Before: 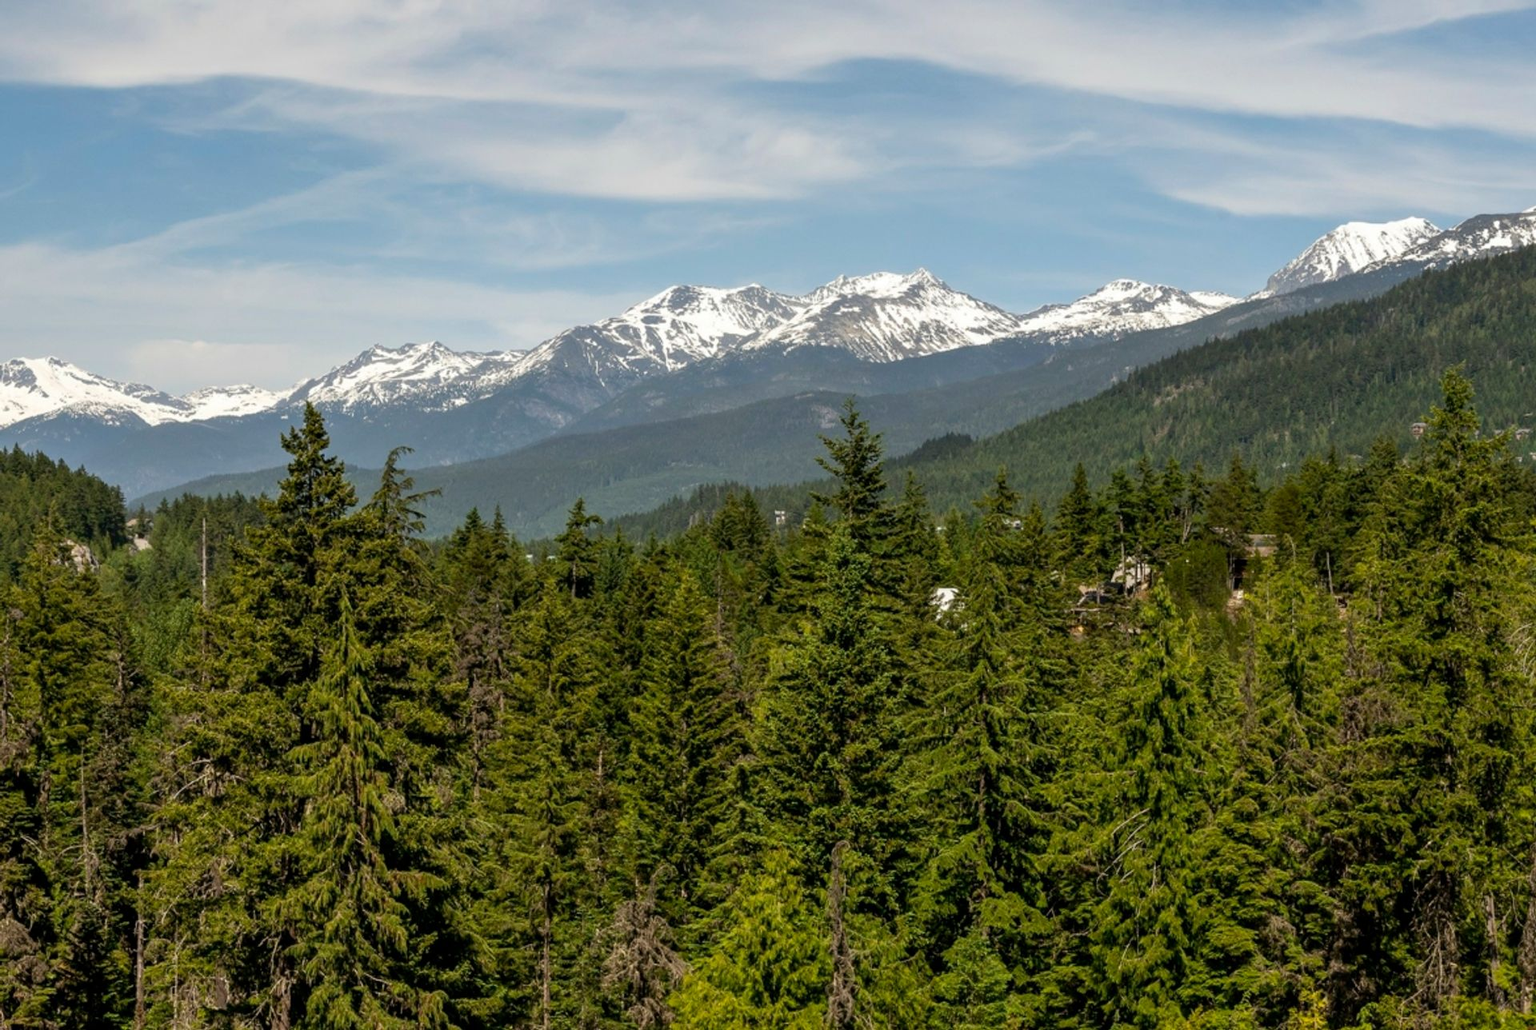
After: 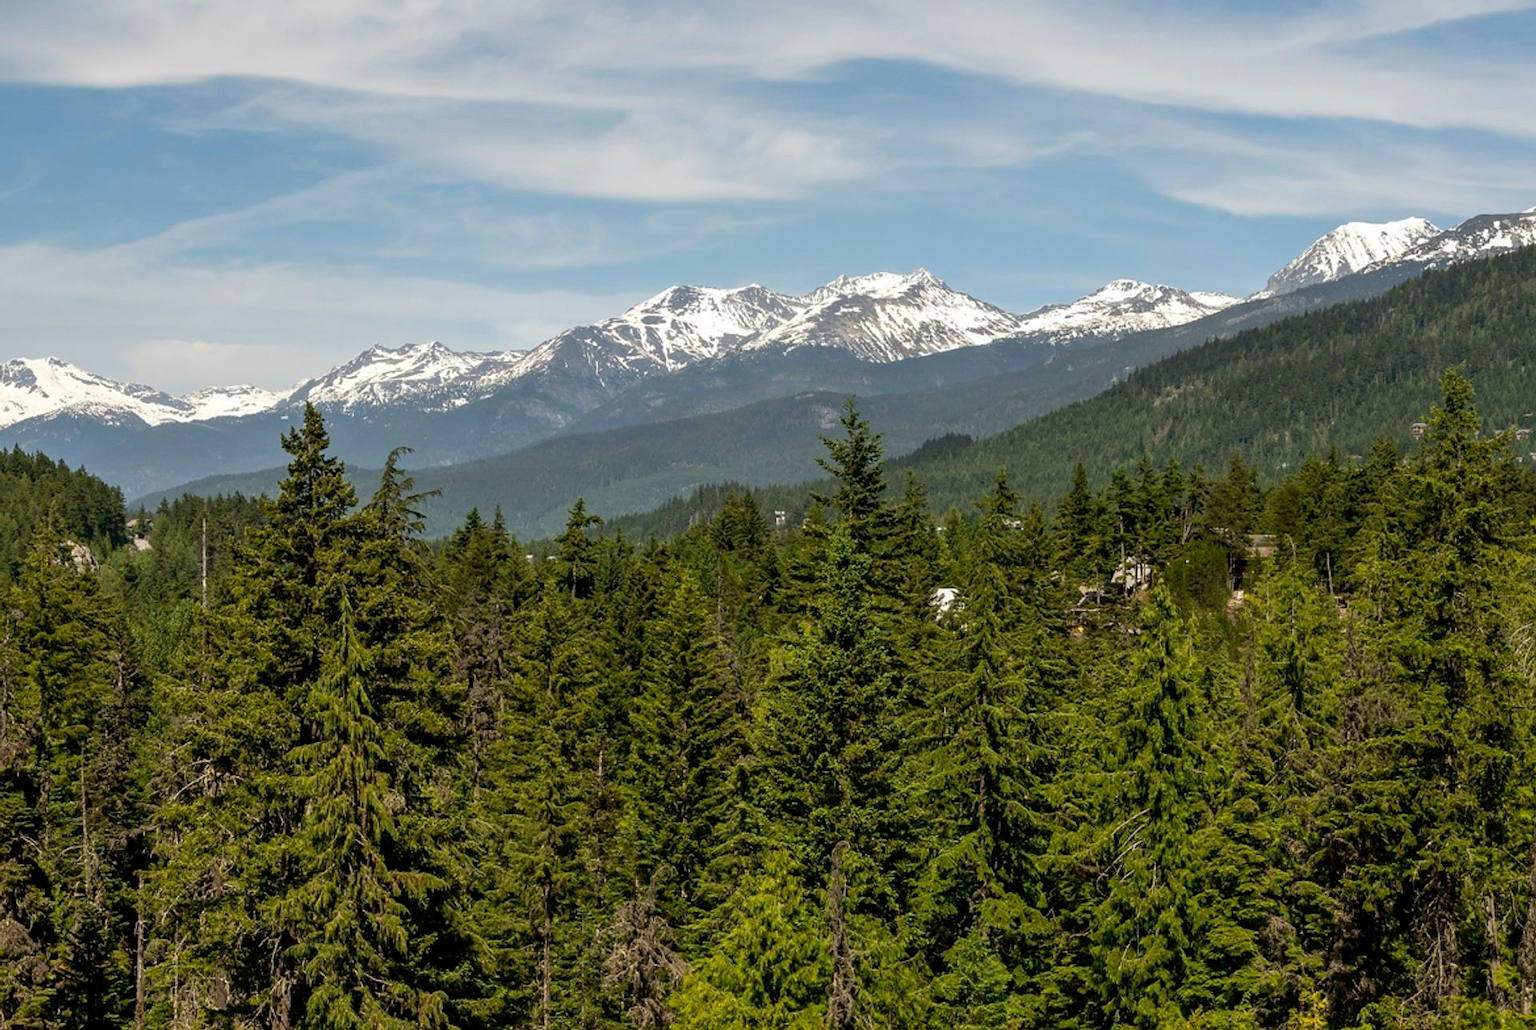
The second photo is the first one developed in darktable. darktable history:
sharpen: radius 0.974, amount 0.605
